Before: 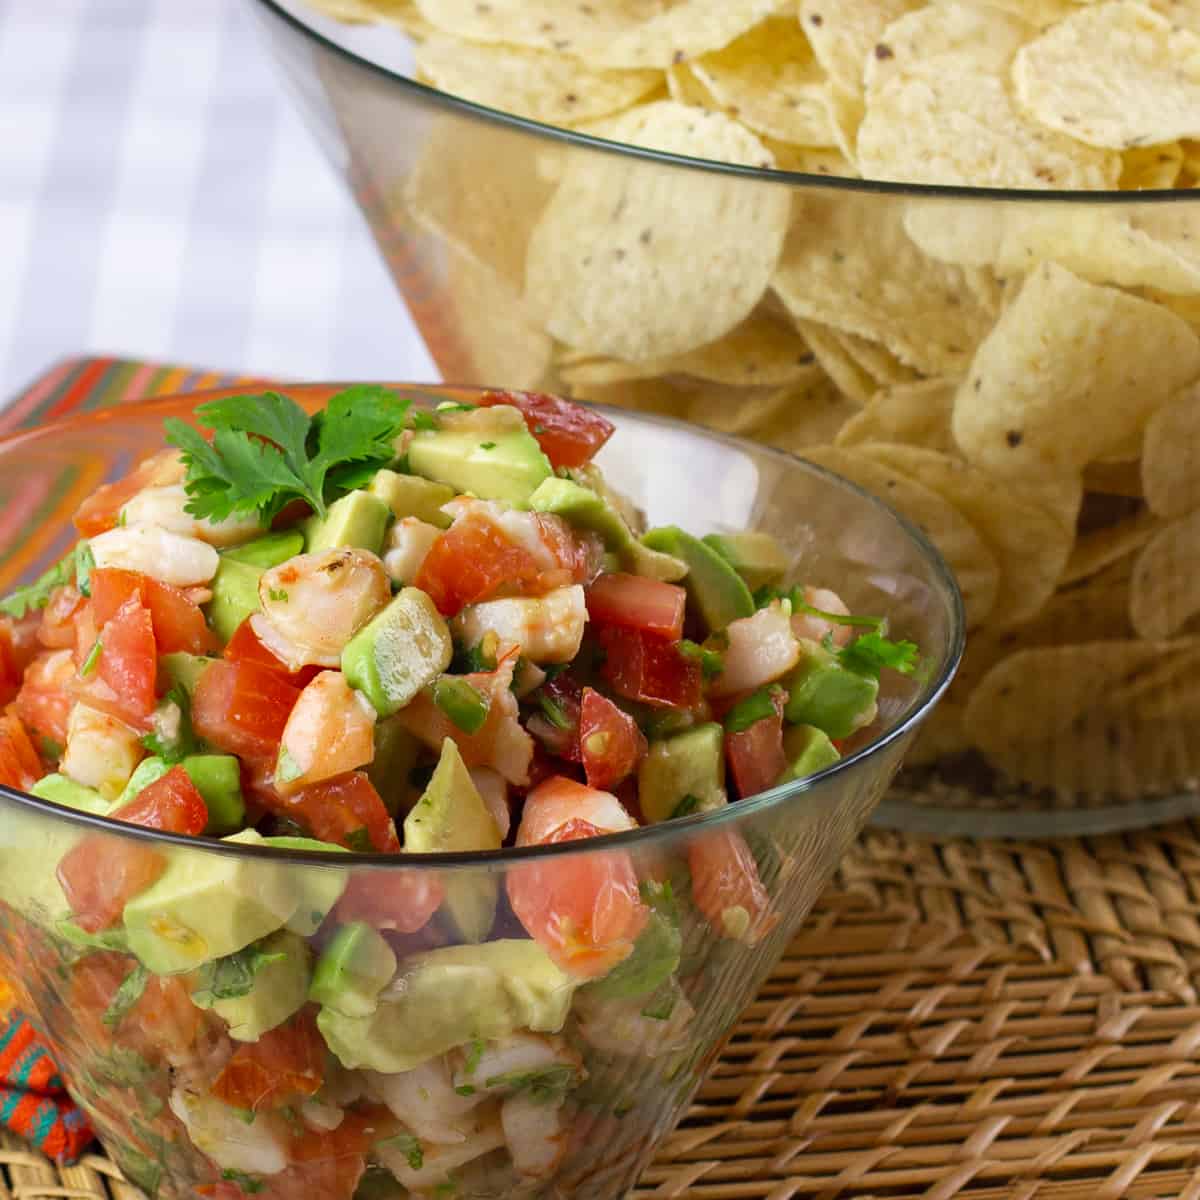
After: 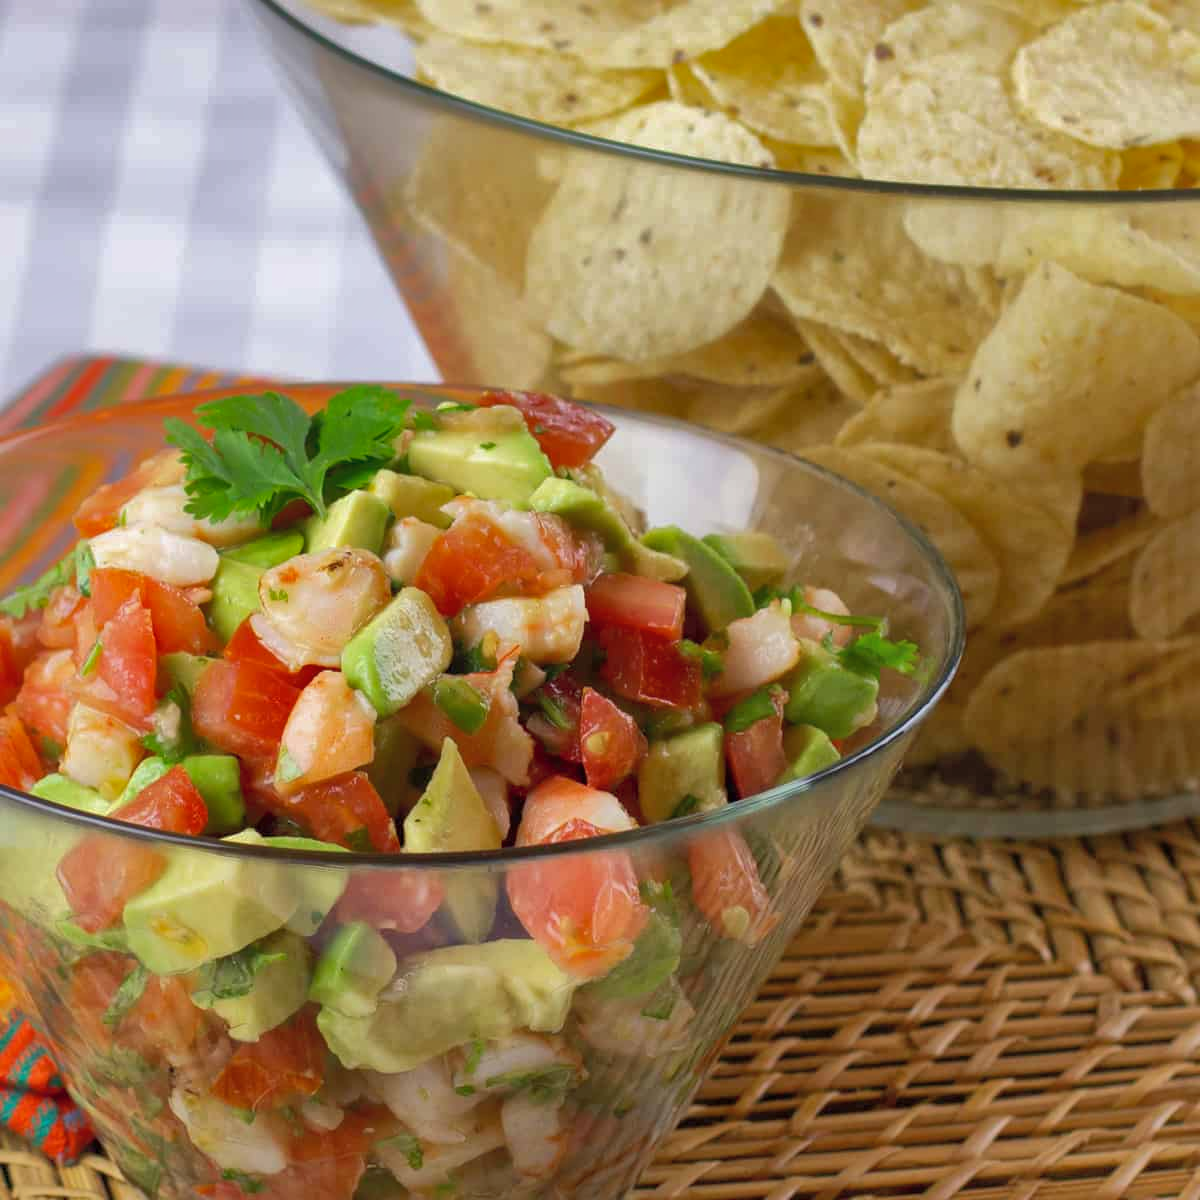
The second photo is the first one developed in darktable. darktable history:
shadows and highlights: shadows 58.65, highlights -59.88
